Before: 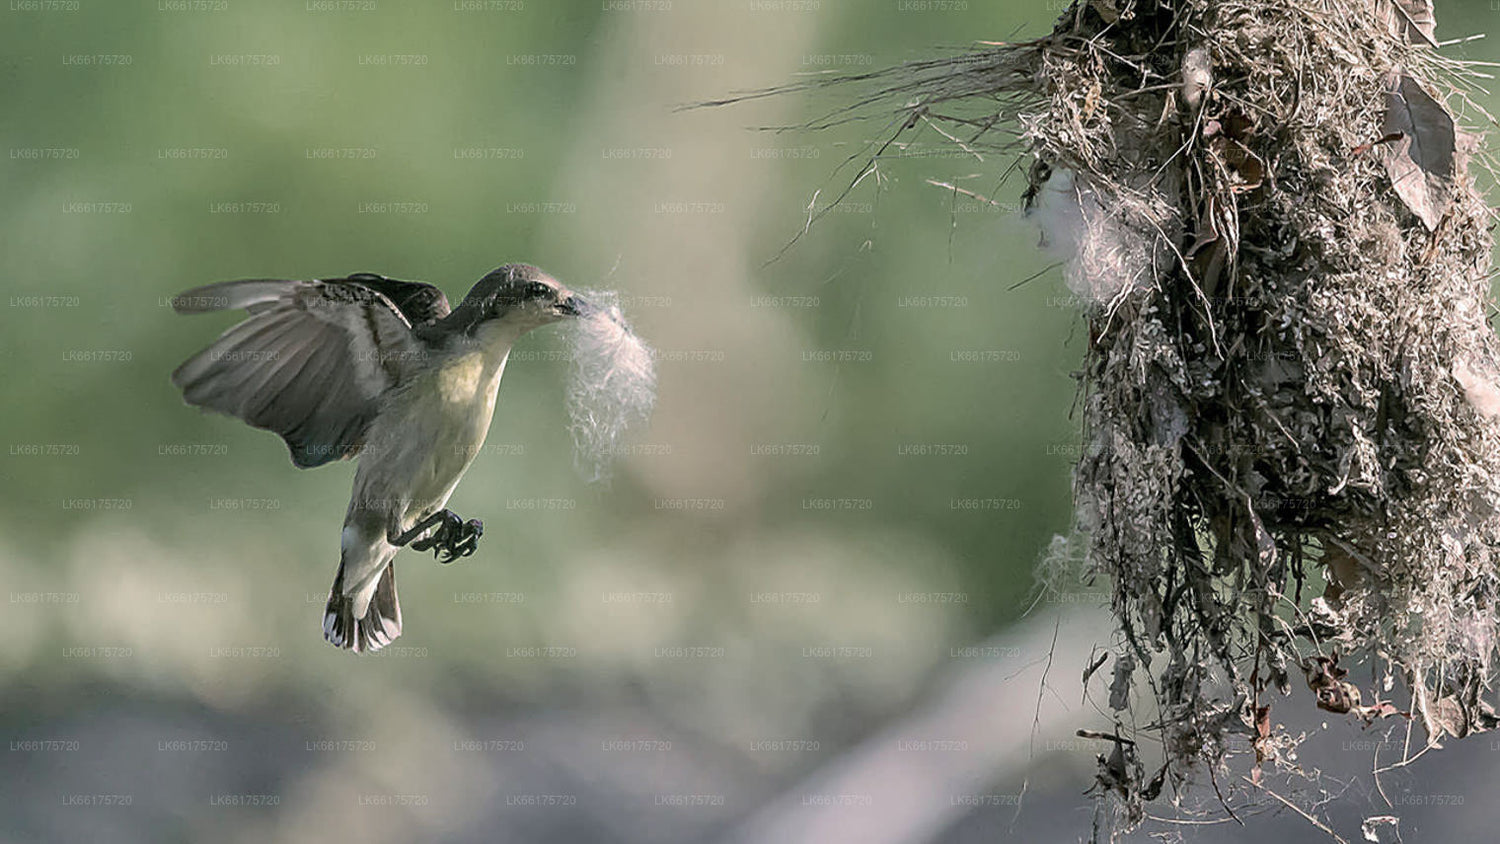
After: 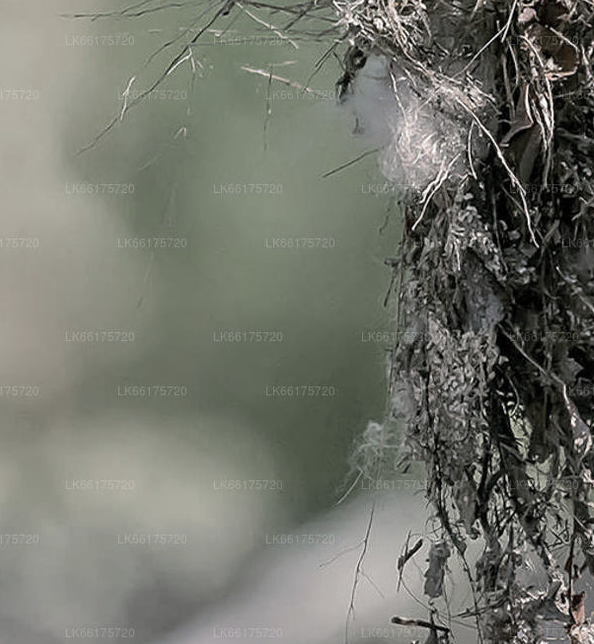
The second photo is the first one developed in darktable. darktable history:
crop: left 45.721%, top 13.393%, right 14.118%, bottom 10.01%
color correction: saturation 0.57
